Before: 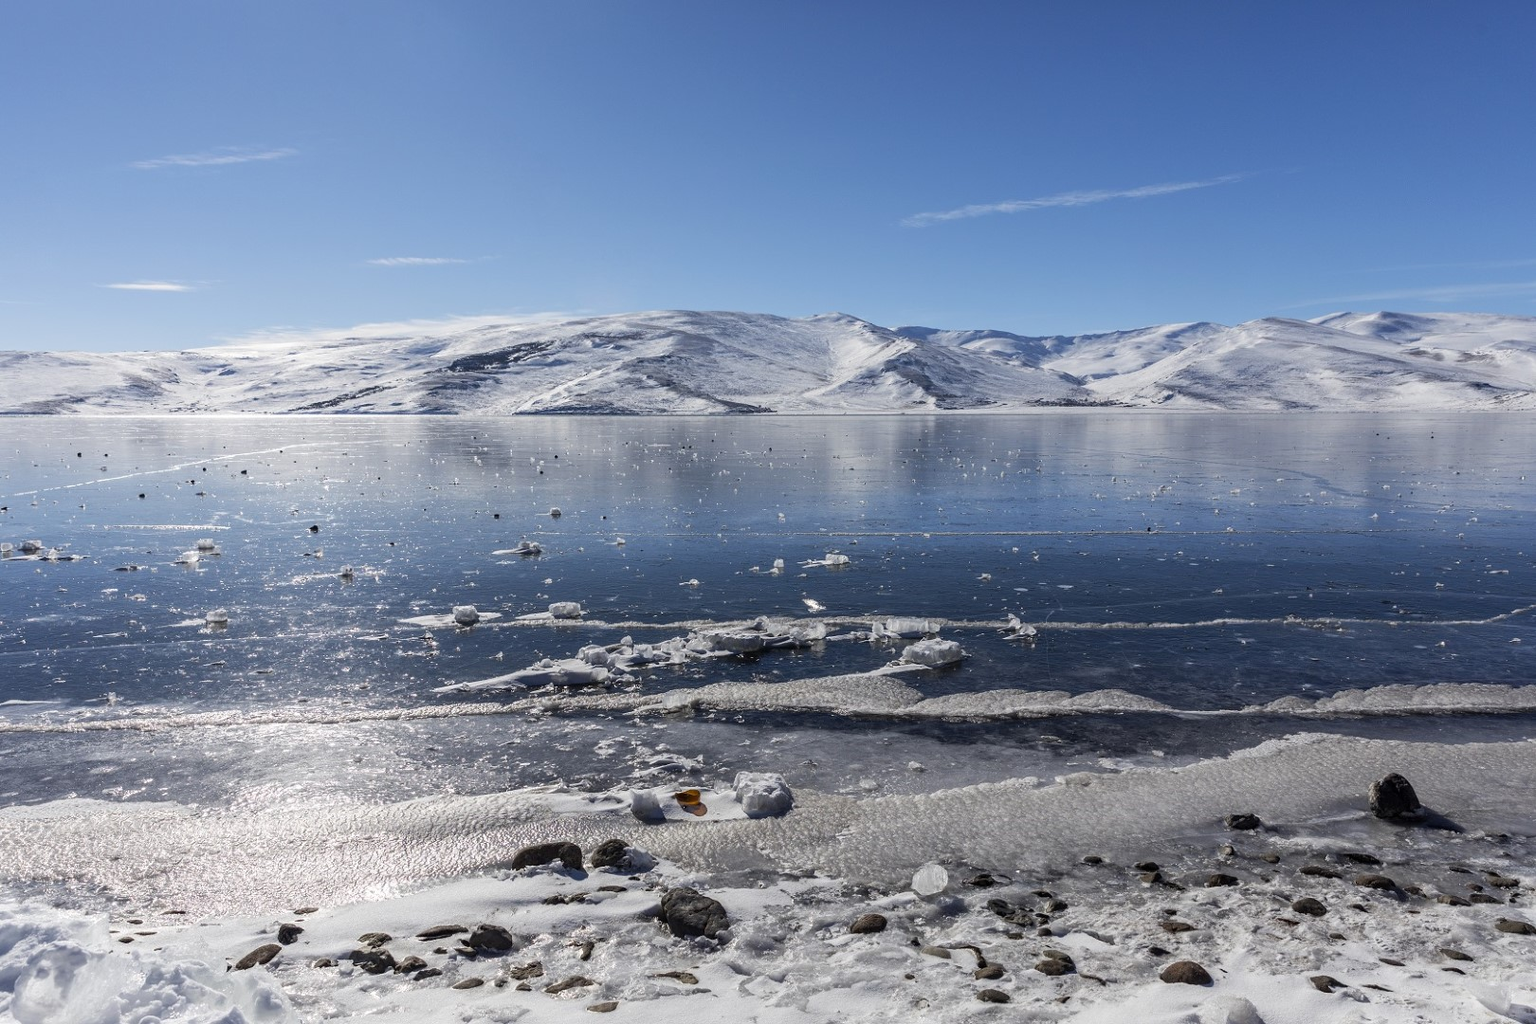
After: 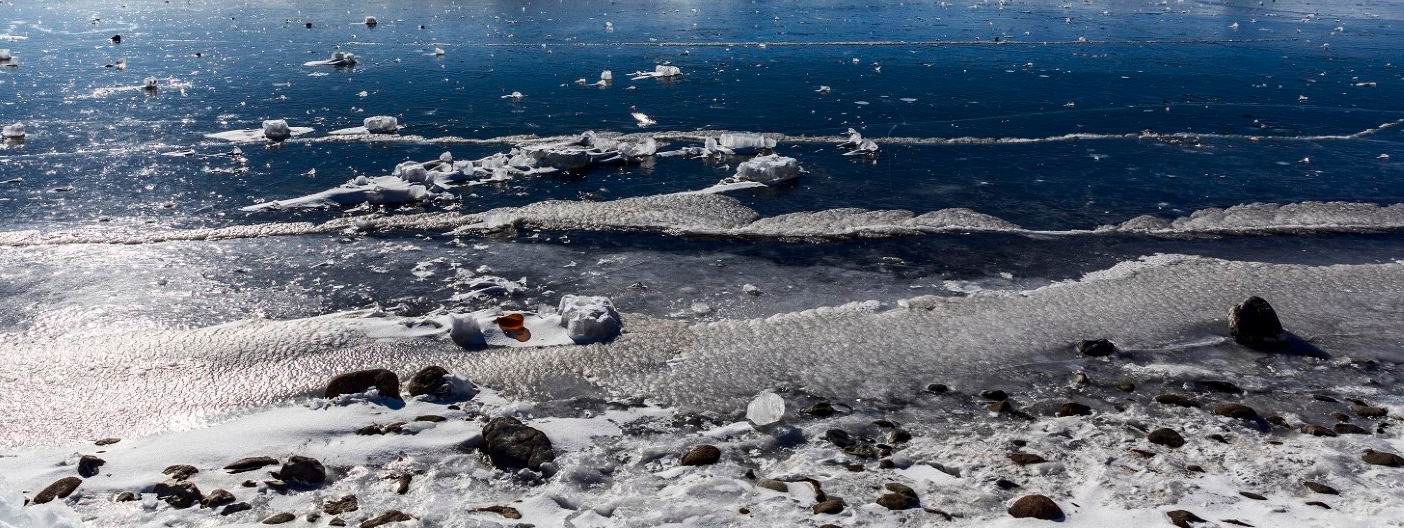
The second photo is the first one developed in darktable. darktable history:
contrast brightness saturation: contrast 0.2, brightness -0.11, saturation 0.1
crop and rotate: left 13.306%, top 48.129%, bottom 2.928%
